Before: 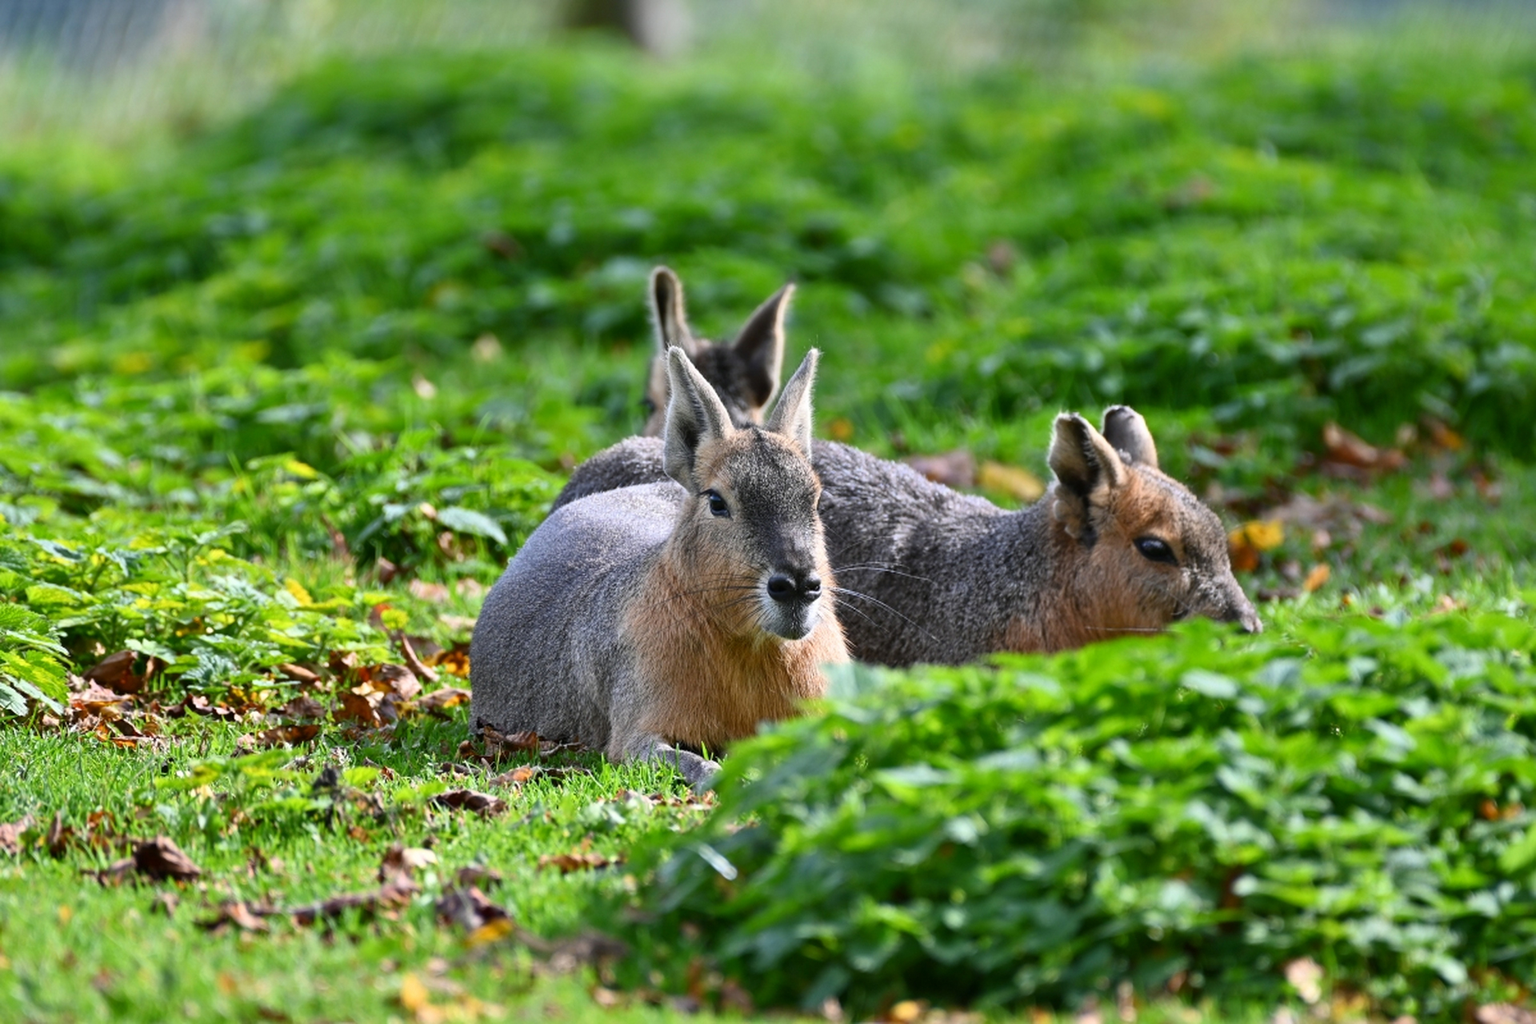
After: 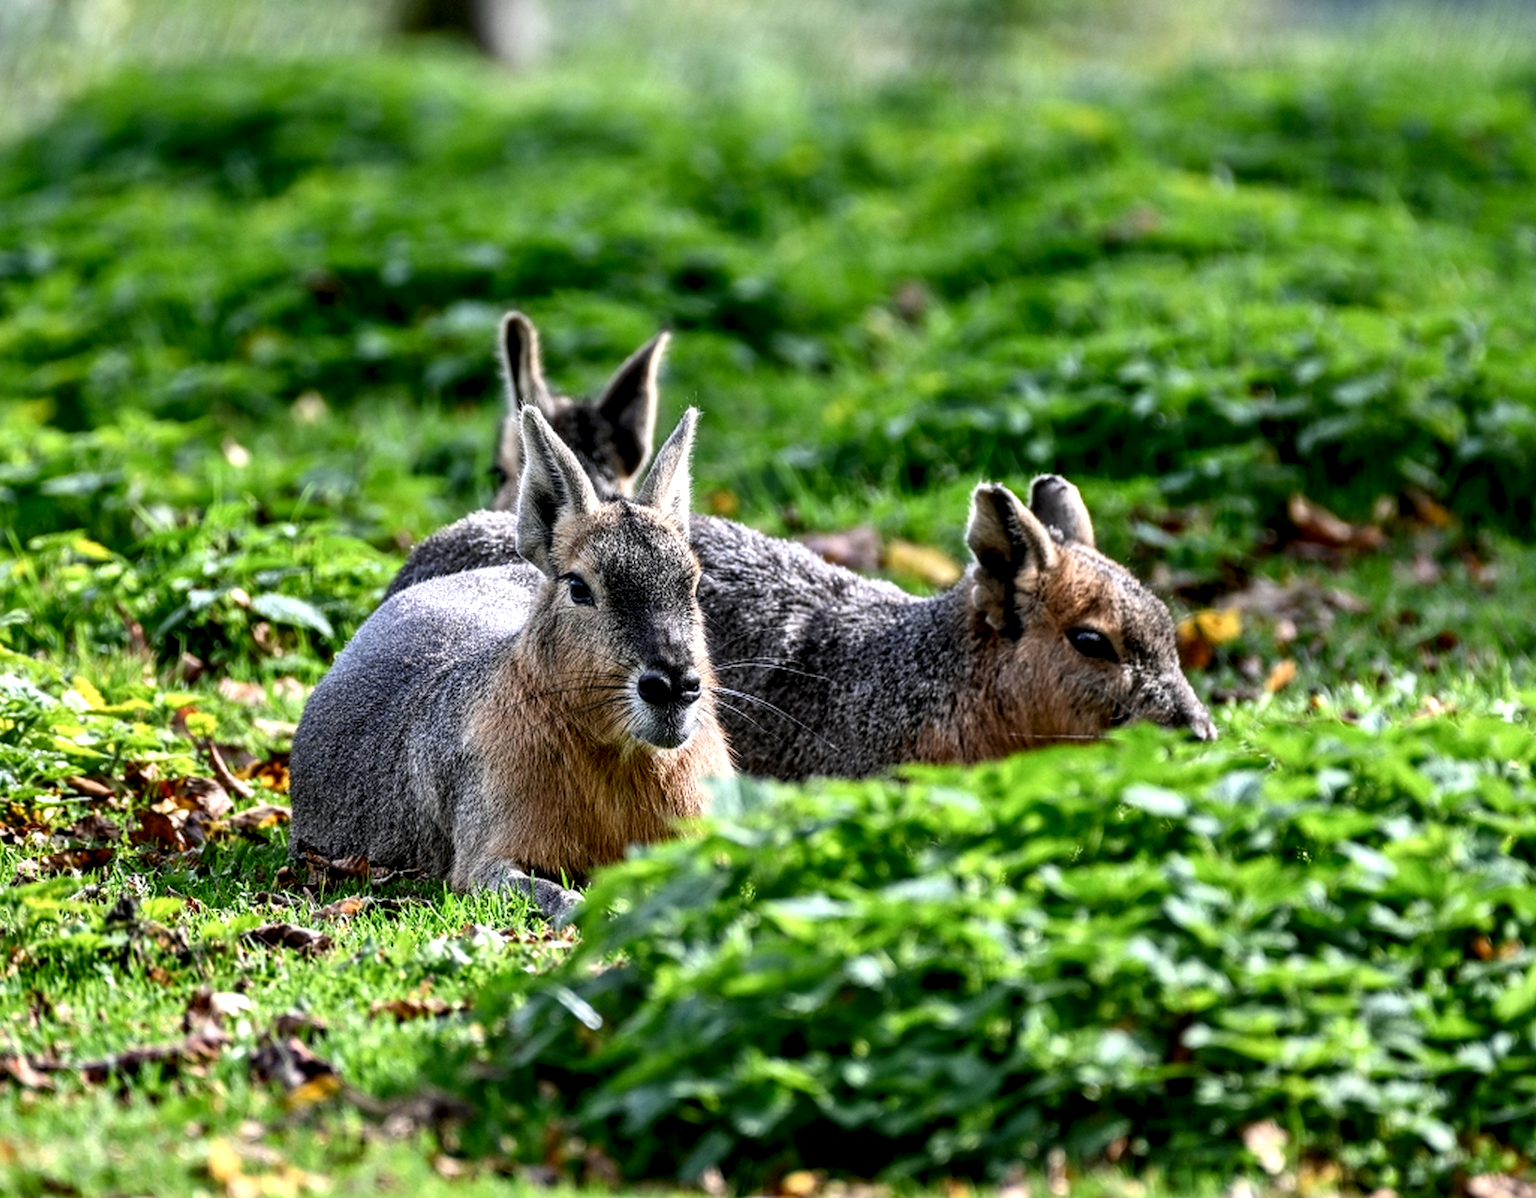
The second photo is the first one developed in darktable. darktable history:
crop and rotate: left 14.519%
local contrast: highlights 18%, detail 187%
sharpen: radius 2.905, amount 0.866, threshold 47.435
